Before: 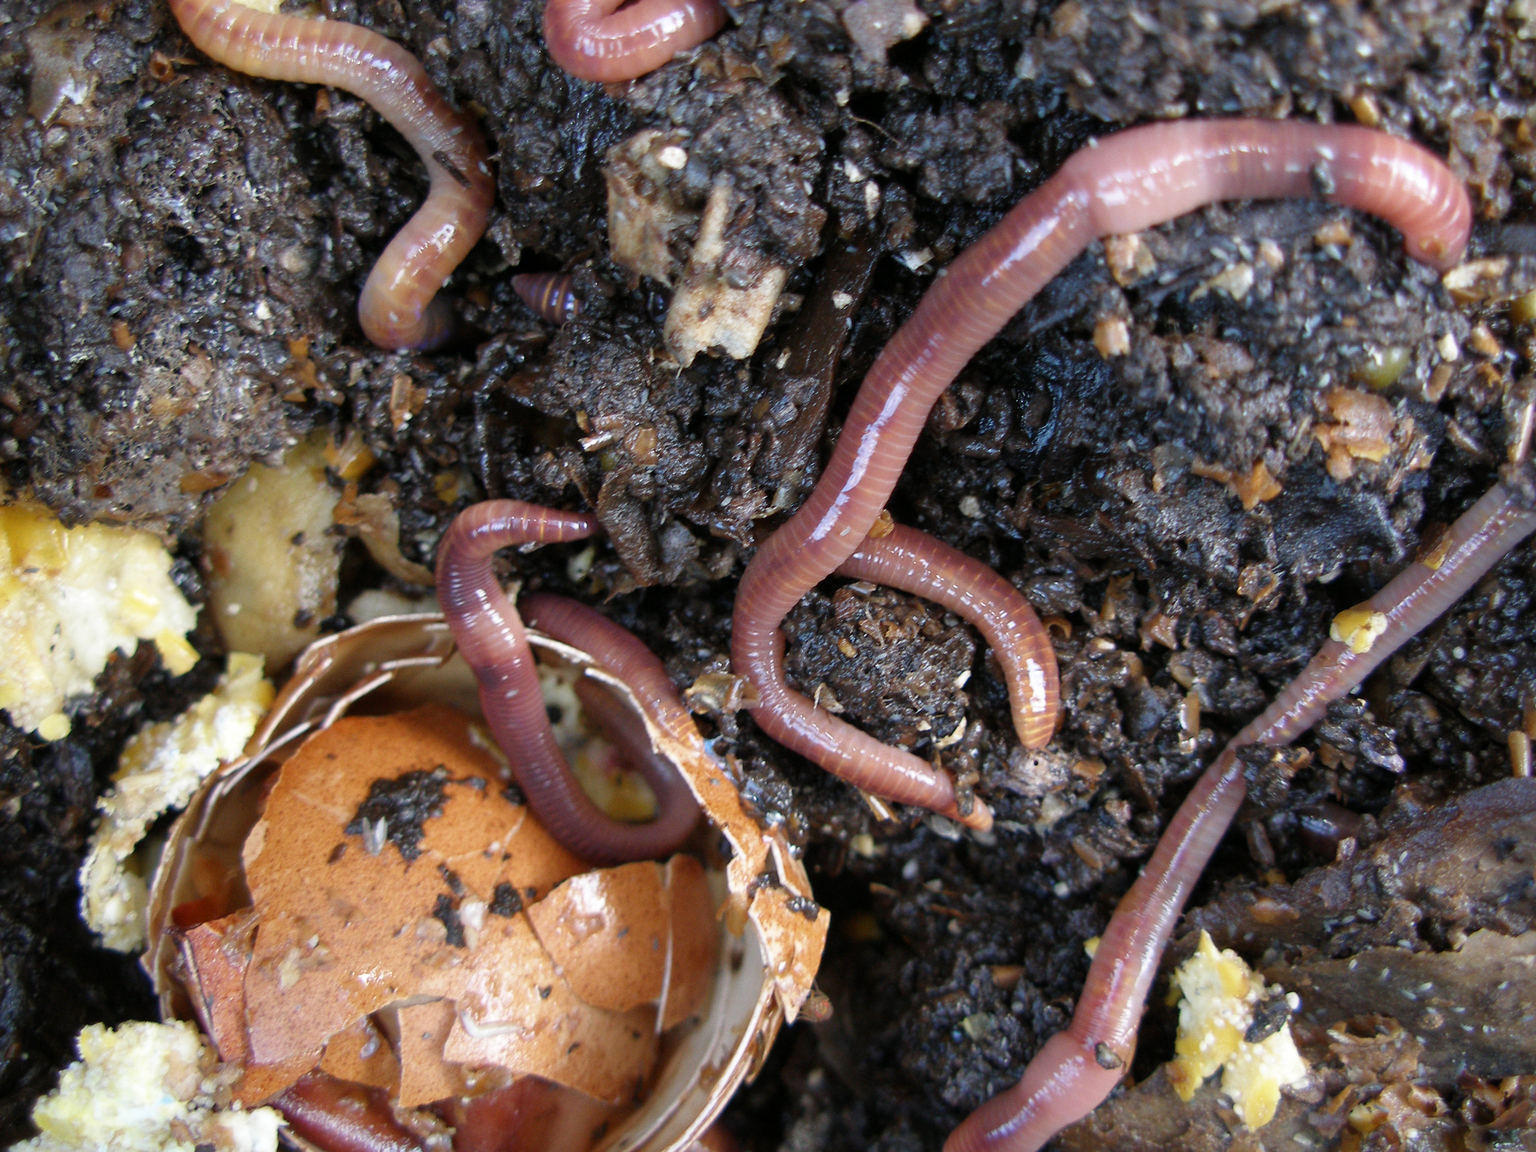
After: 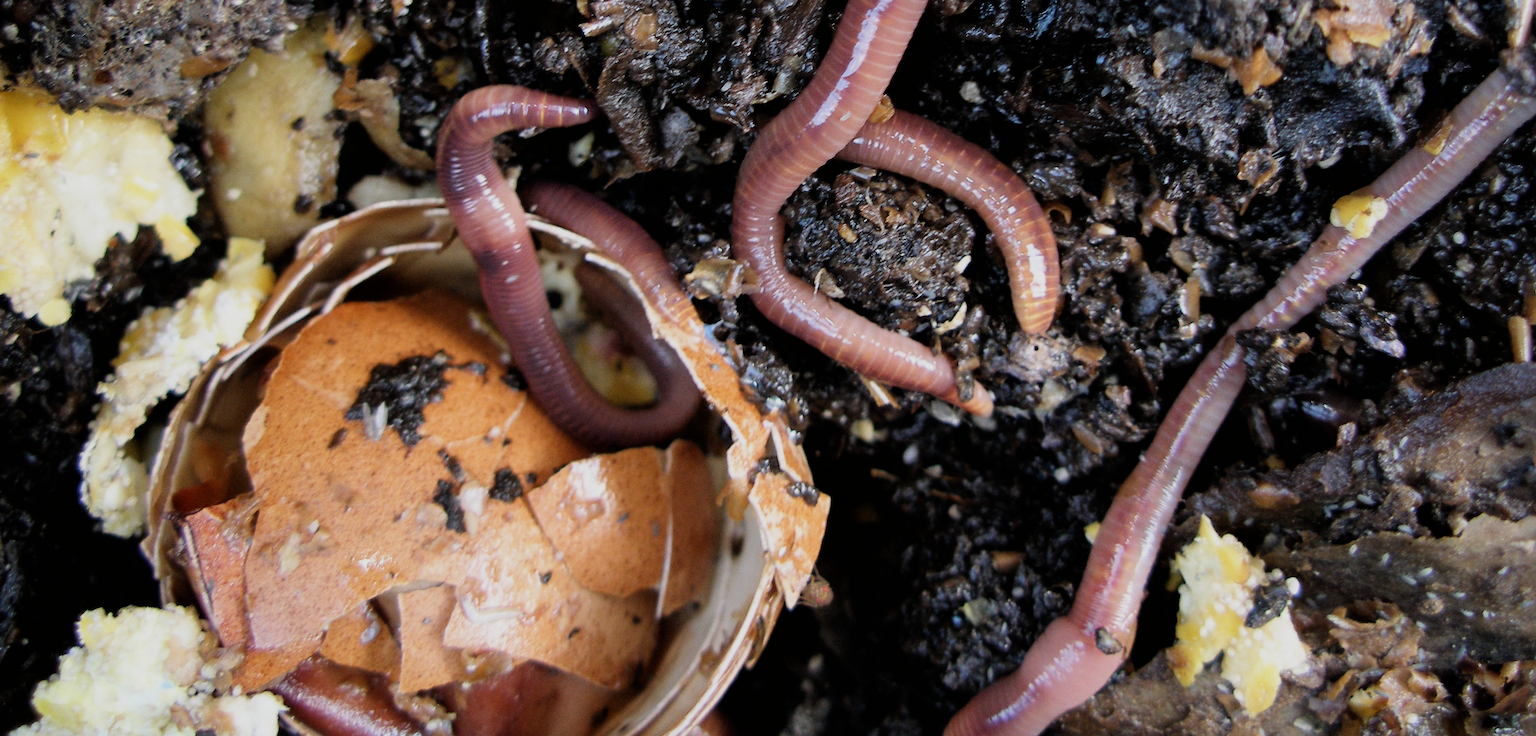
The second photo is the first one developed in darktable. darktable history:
crop and rotate: top 36.032%
filmic rgb: black relative exposure -7.65 EV, white relative exposure 4.56 EV, hardness 3.61, contrast 1.256
